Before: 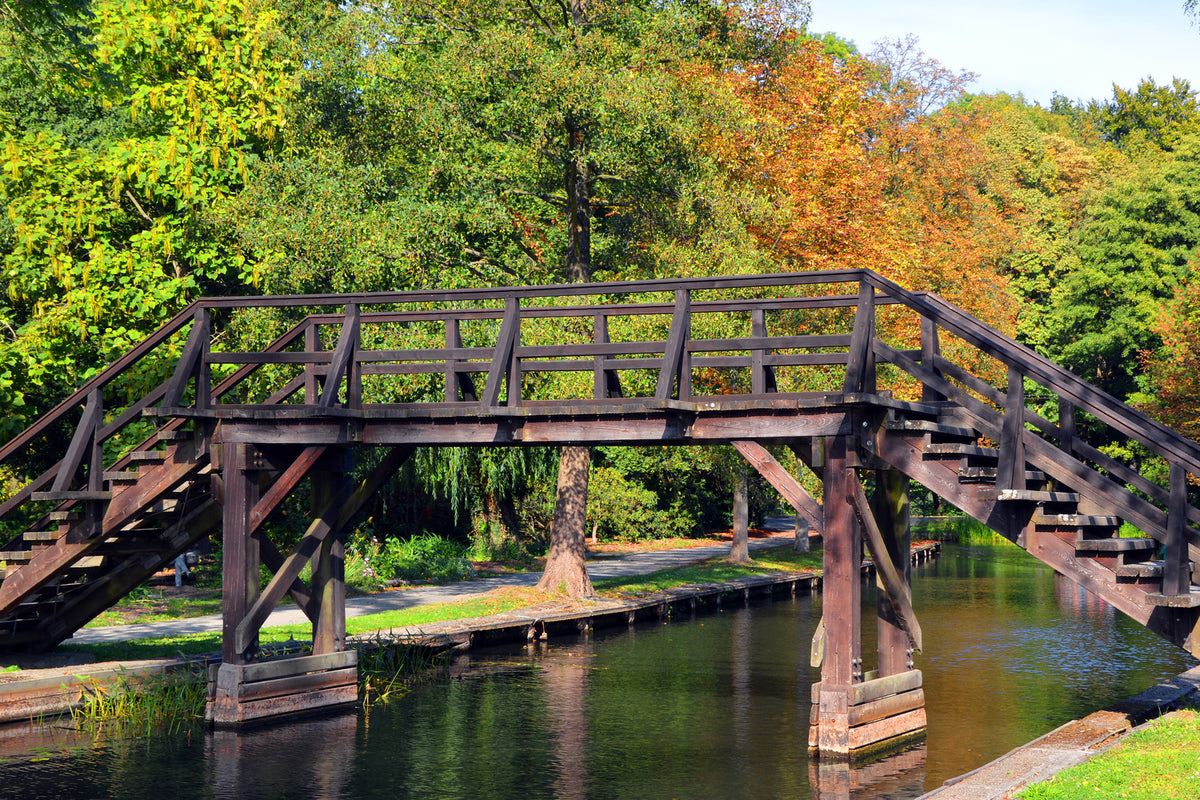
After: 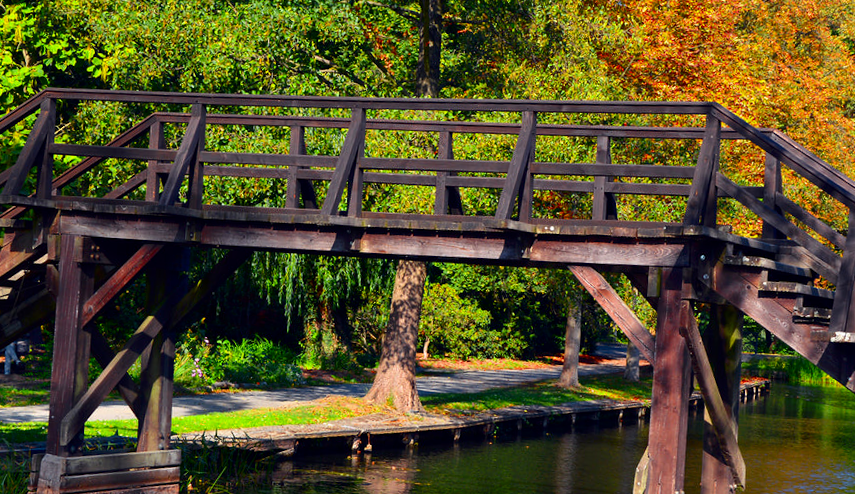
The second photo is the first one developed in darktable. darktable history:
contrast brightness saturation: contrast 0.123, brightness -0.12, saturation 0.201
crop and rotate: angle -3.74°, left 9.879%, top 20.478%, right 11.966%, bottom 11.774%
